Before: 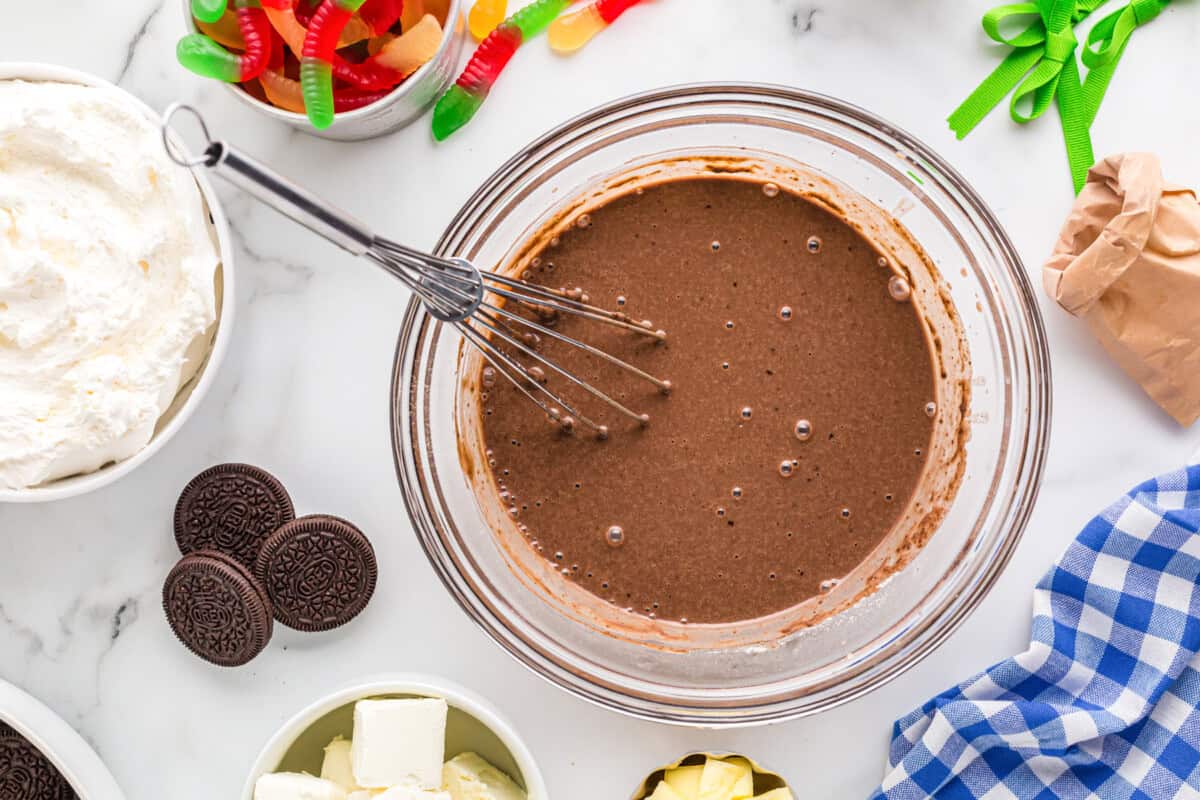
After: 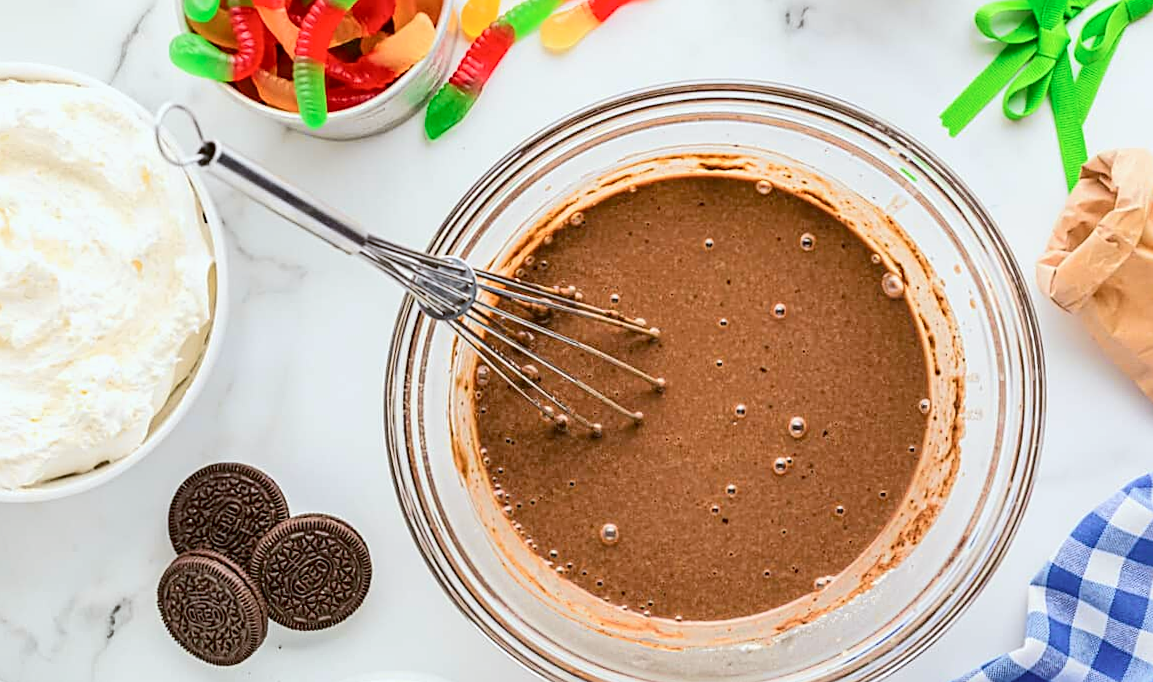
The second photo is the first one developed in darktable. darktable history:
sharpen: on, module defaults
crop and rotate: angle 0.2°, left 0.275%, right 3.127%, bottom 14.18%
color balance: lift [1.004, 1.002, 1.002, 0.998], gamma [1, 1.007, 1.002, 0.993], gain [1, 0.977, 1.013, 1.023], contrast -3.64%
tone curve: curves: ch0 [(0, 0.013) (0.054, 0.018) (0.205, 0.191) (0.289, 0.292) (0.39, 0.424) (0.493, 0.551) (0.666, 0.743) (0.795, 0.841) (1, 0.998)]; ch1 [(0, 0) (0.385, 0.343) (0.439, 0.415) (0.494, 0.495) (0.501, 0.501) (0.51, 0.509) (0.548, 0.554) (0.586, 0.601) (0.66, 0.687) (0.783, 0.804) (1, 1)]; ch2 [(0, 0) (0.304, 0.31) (0.403, 0.399) (0.441, 0.428) (0.47, 0.469) (0.498, 0.496) (0.524, 0.538) (0.566, 0.579) (0.633, 0.665) (0.7, 0.711) (1, 1)], color space Lab, independent channels, preserve colors none
